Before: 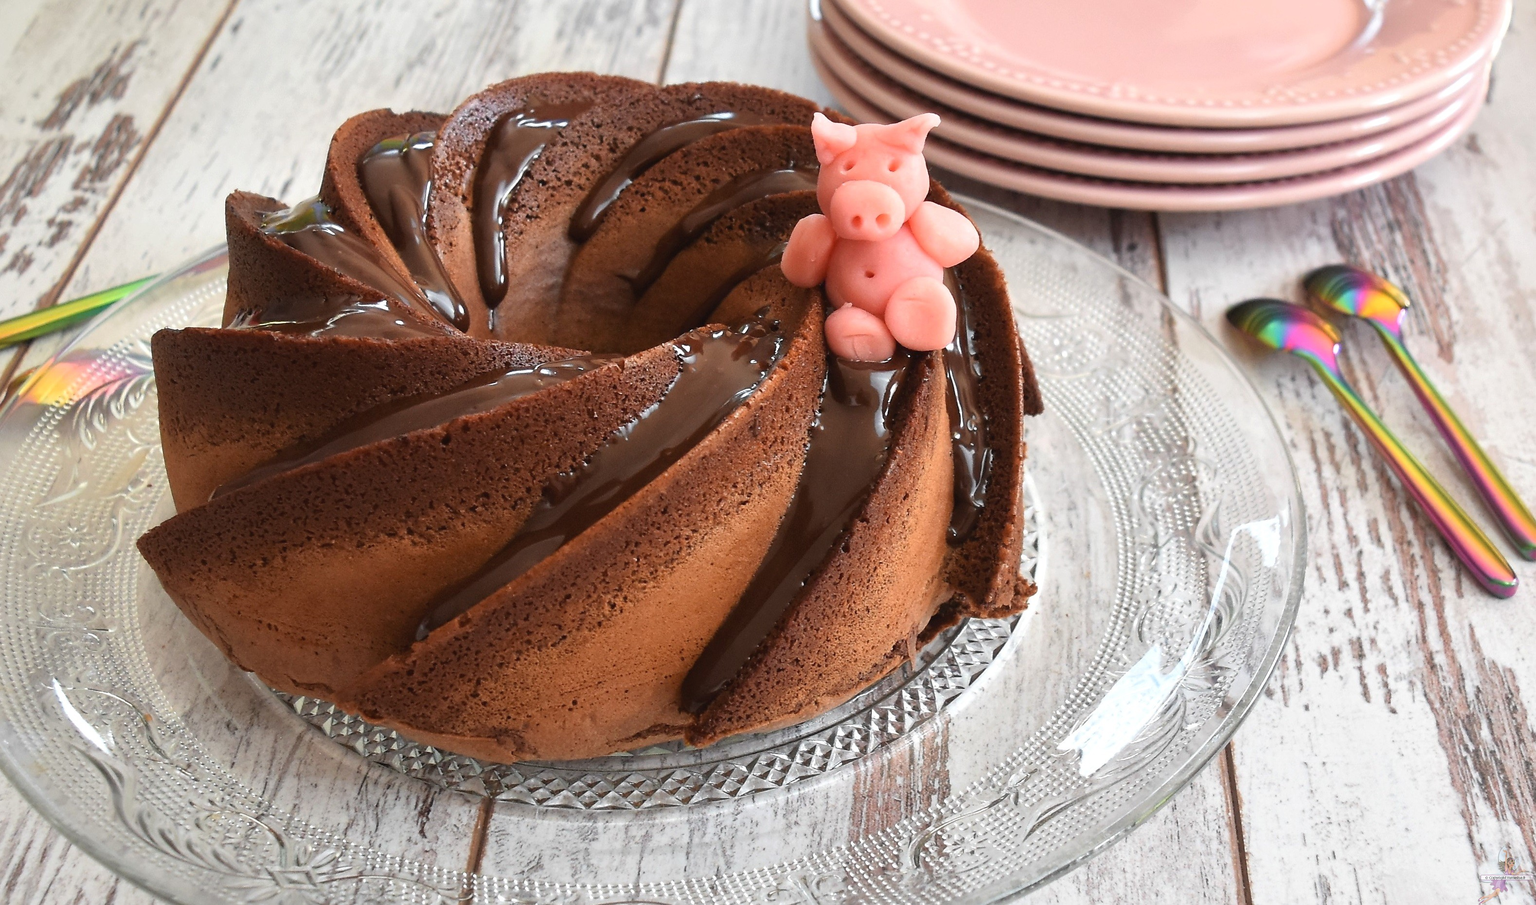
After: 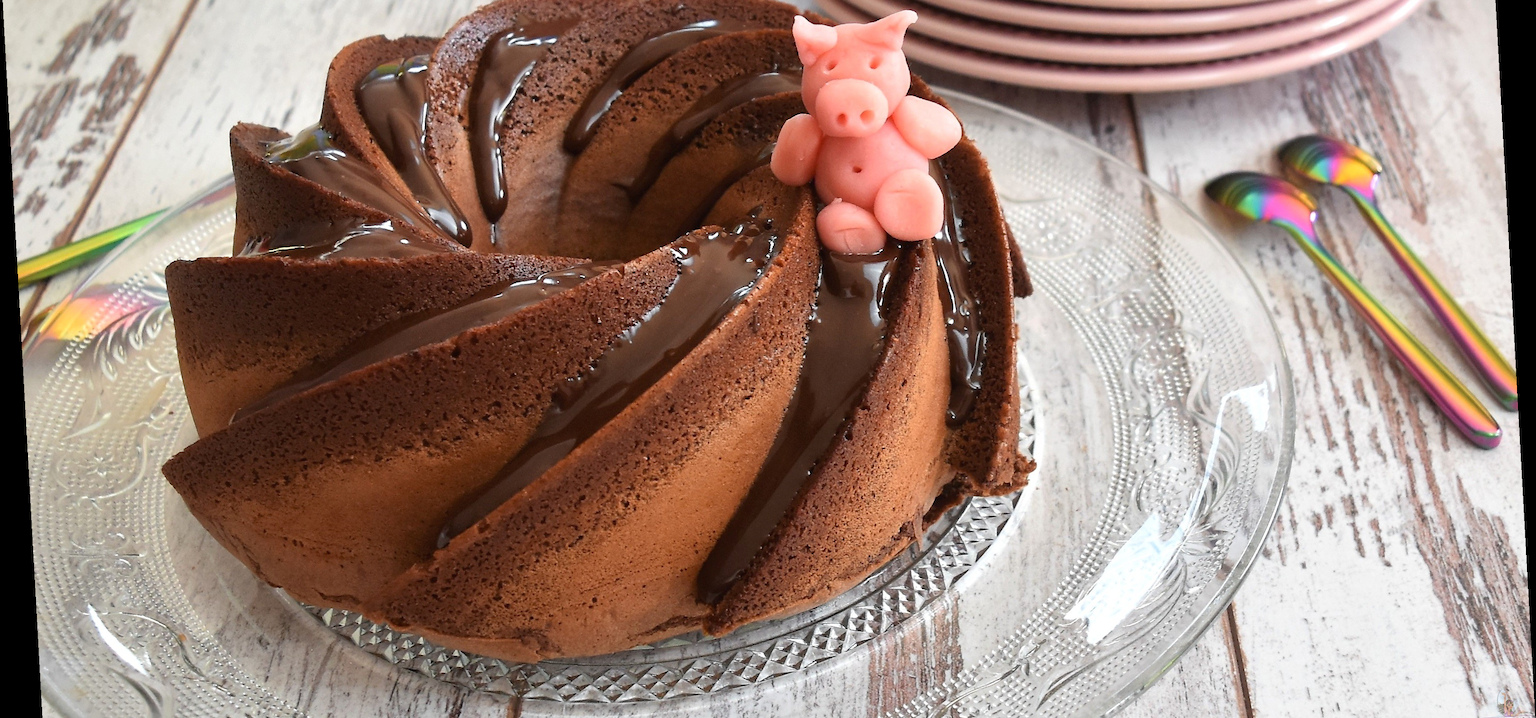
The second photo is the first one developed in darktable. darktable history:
rotate and perspective: rotation -3.18°, automatic cropping off
crop: top 13.819%, bottom 11.169%
exposure: black level correction 0.001, compensate highlight preservation false
